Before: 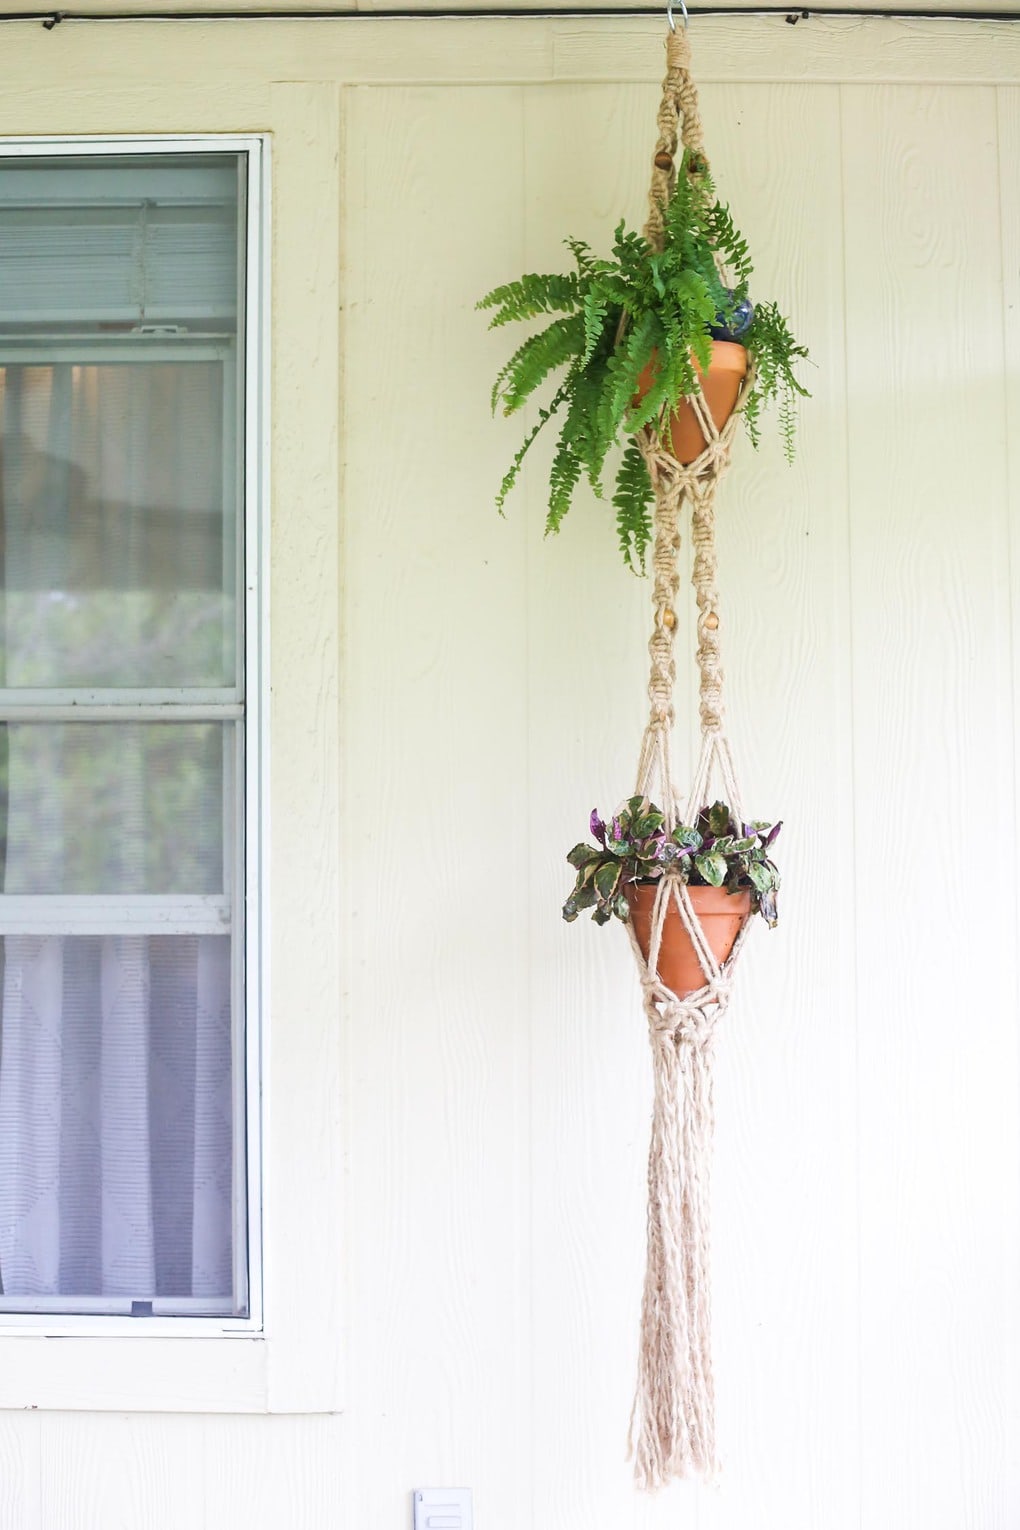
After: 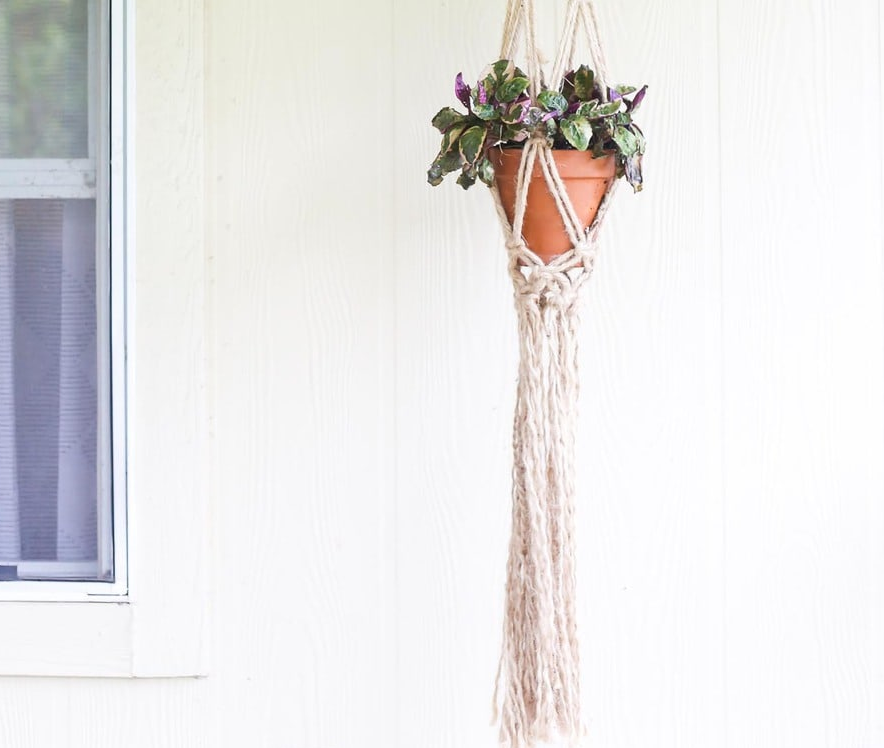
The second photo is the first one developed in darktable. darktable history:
crop and rotate: left 13.306%, top 48.129%, bottom 2.928%
